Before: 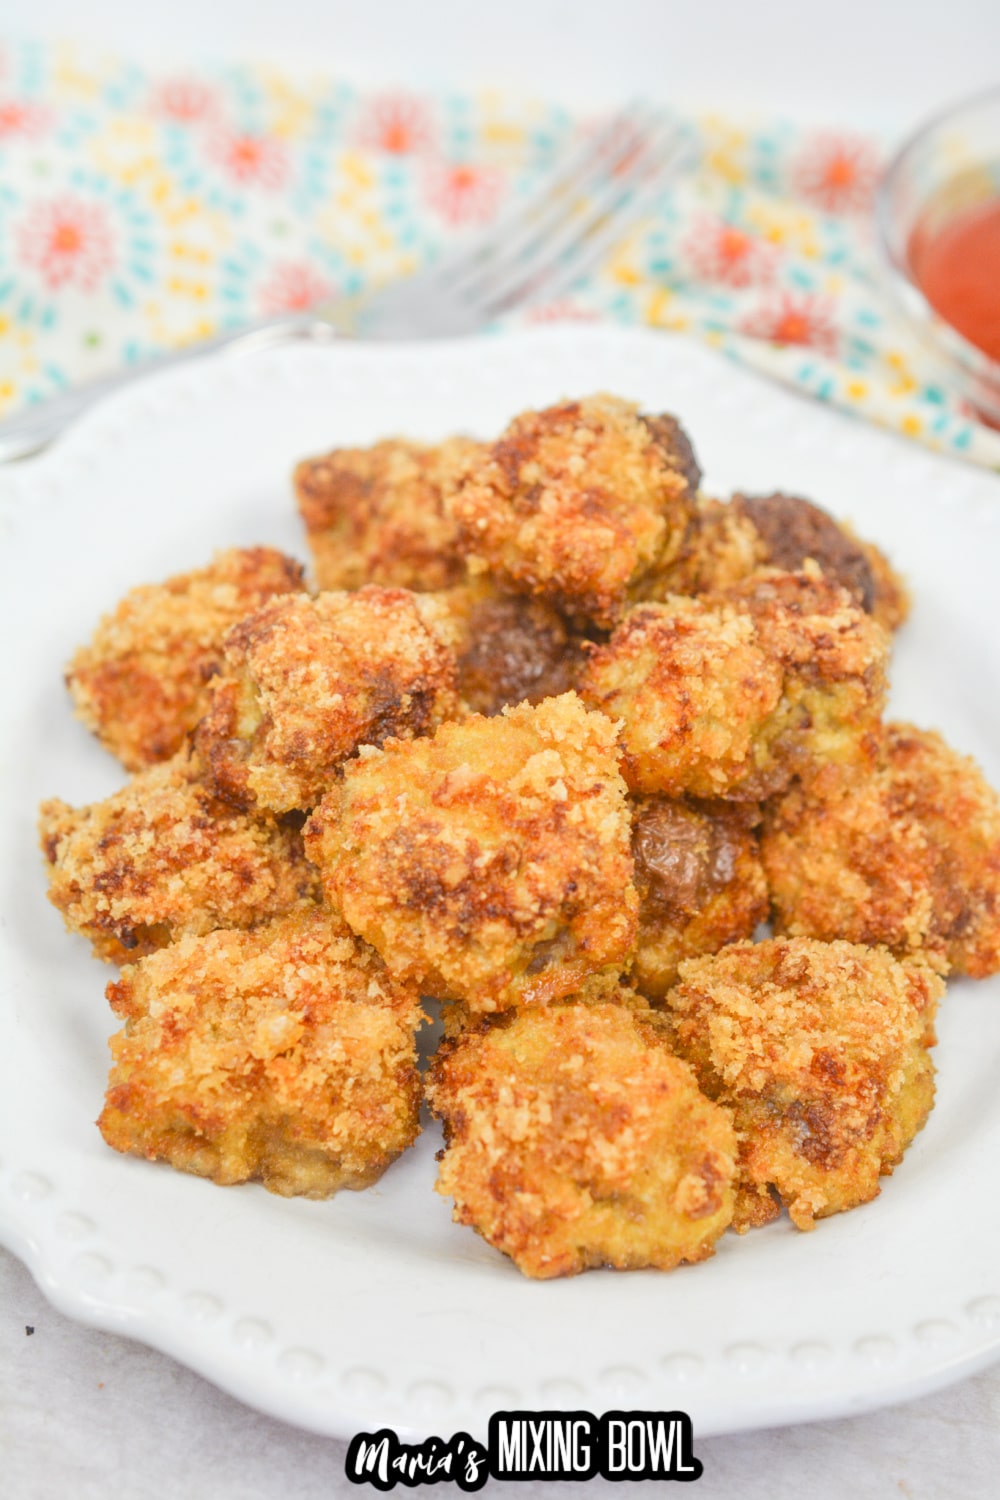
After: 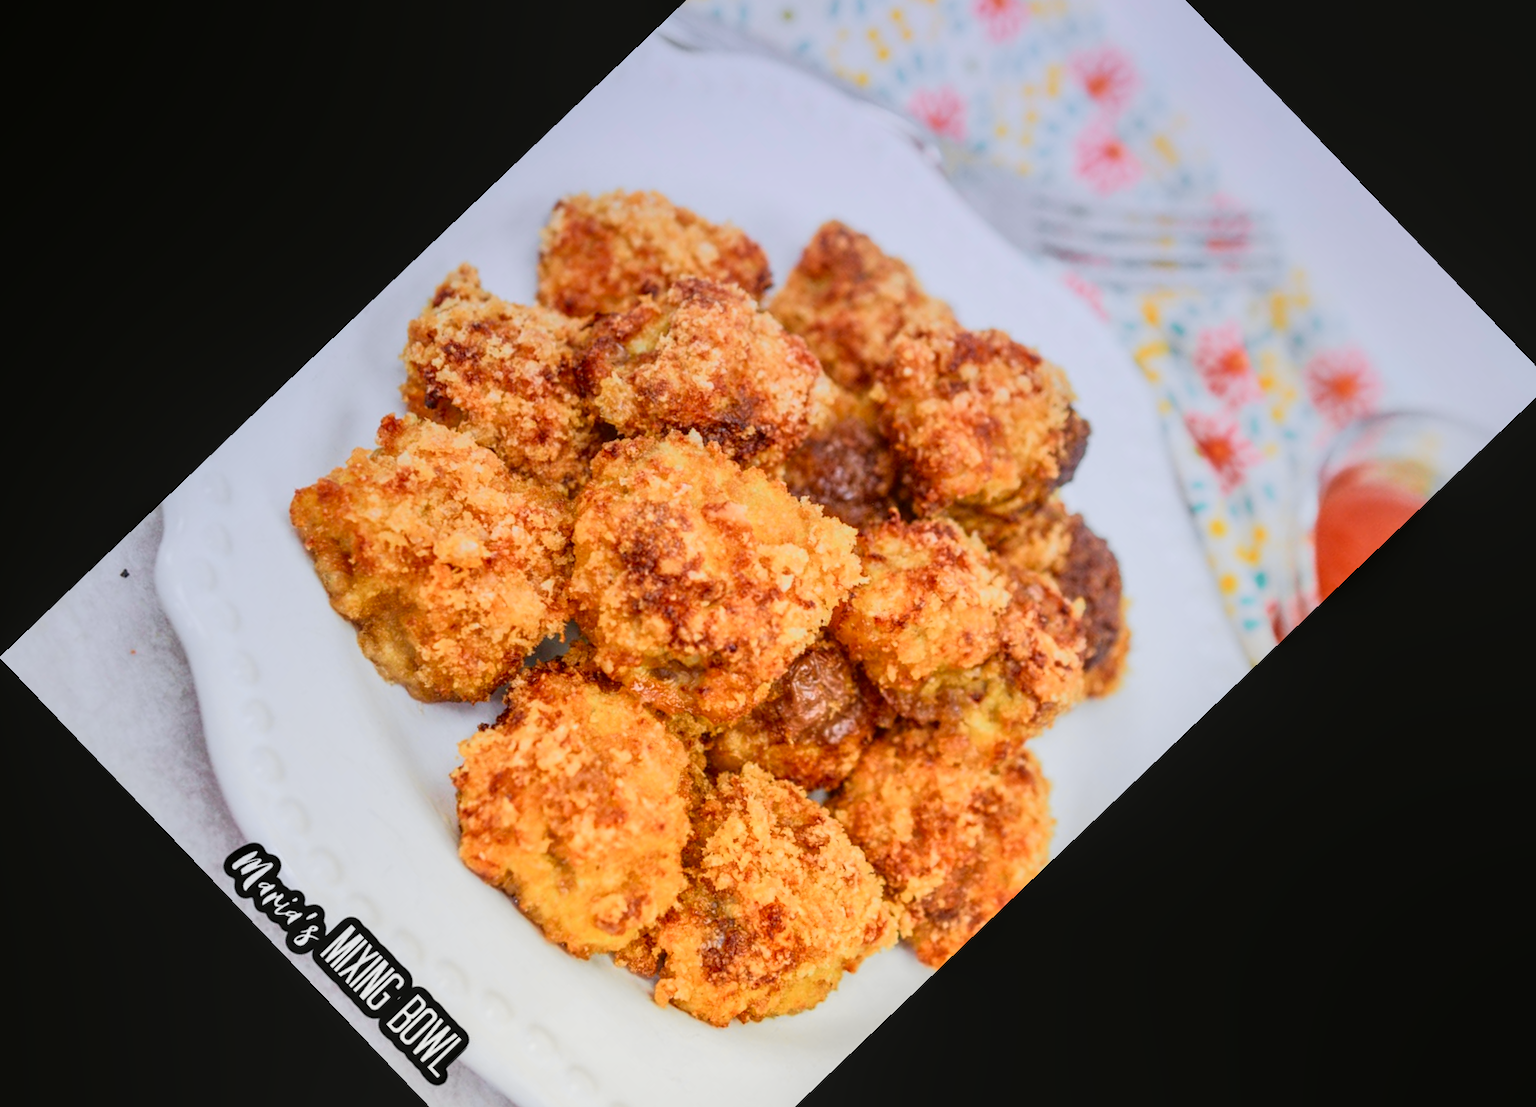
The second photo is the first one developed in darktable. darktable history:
local contrast: on, module defaults
tone curve: curves: ch0 [(0, 0.006) (0.037, 0.022) (0.123, 0.105) (0.19, 0.173) (0.277, 0.279) (0.474, 0.517) (0.597, 0.662) (0.687, 0.774) (0.855, 0.891) (1, 0.982)]; ch1 [(0, 0) (0.243, 0.245) (0.422, 0.415) (0.493, 0.498) (0.508, 0.503) (0.531, 0.55) (0.551, 0.582) (0.626, 0.672) (0.694, 0.732) (1, 1)]; ch2 [(0, 0) (0.249, 0.216) (0.356, 0.329) (0.424, 0.442) (0.476, 0.477) (0.498, 0.503) (0.517, 0.524) (0.532, 0.547) (0.562, 0.592) (0.614, 0.657) (0.706, 0.748) (0.808, 0.809) (0.991, 0.968)], color space Lab, independent channels, preserve colors none
crop and rotate: angle -46.26°, top 16.234%, right 0.912%, bottom 11.704%
graduated density: hue 238.83°, saturation 50%
